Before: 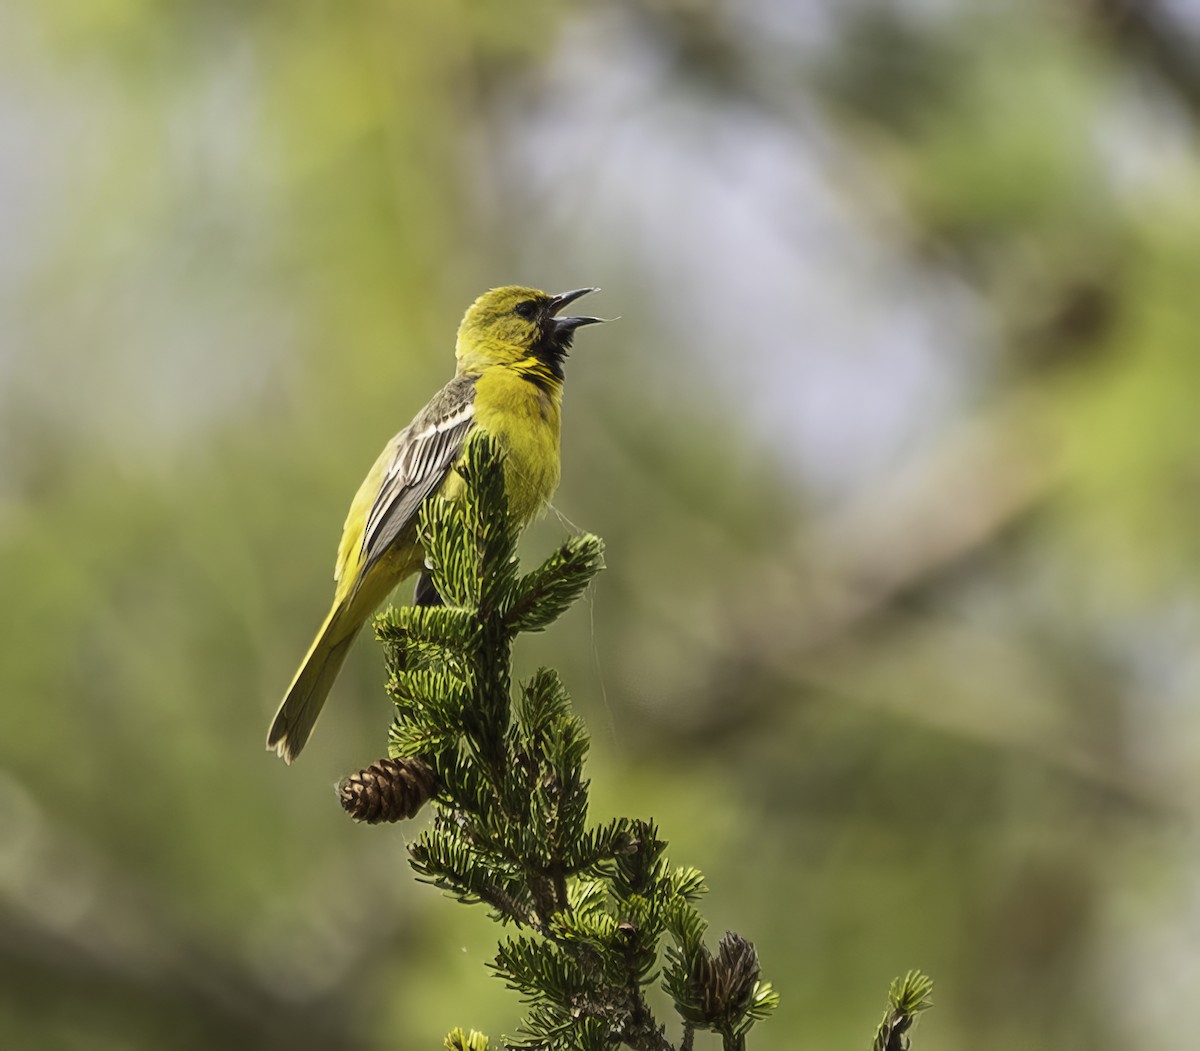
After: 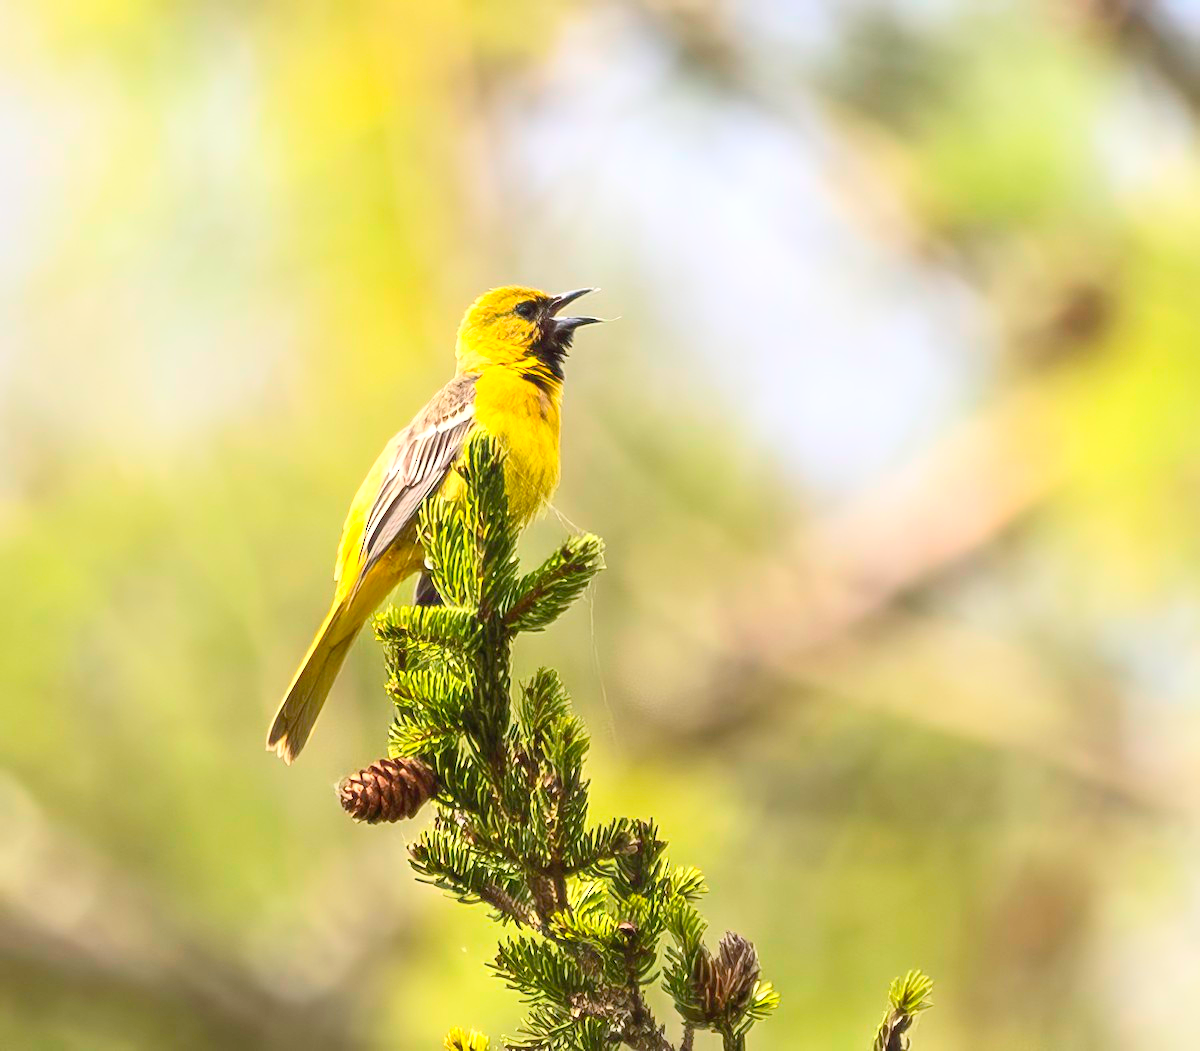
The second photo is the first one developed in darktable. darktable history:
exposure: black level correction 0, exposure 0.5 EV, compensate exposure bias true, compensate highlight preservation false
tone equalizer: on, module defaults
contrast brightness saturation: contrast 0.2, brightness 0.16, saturation 0.22
